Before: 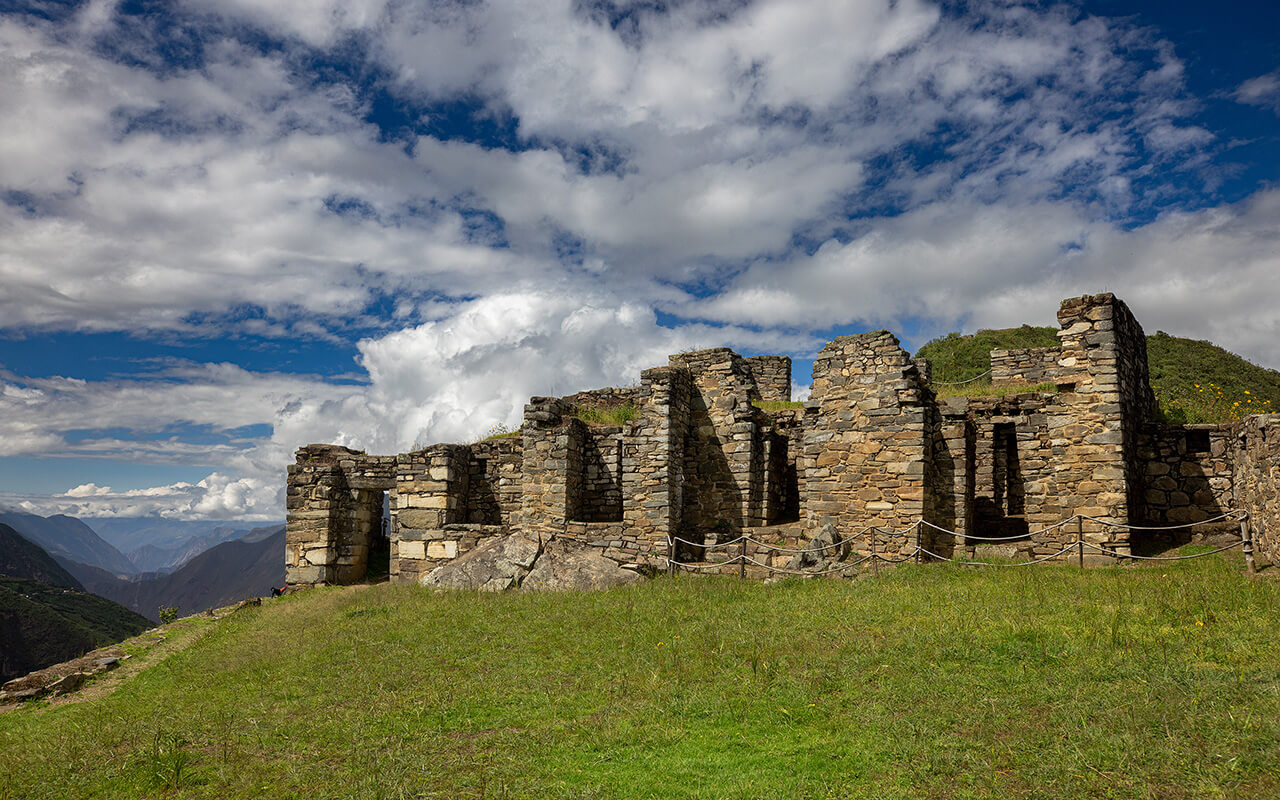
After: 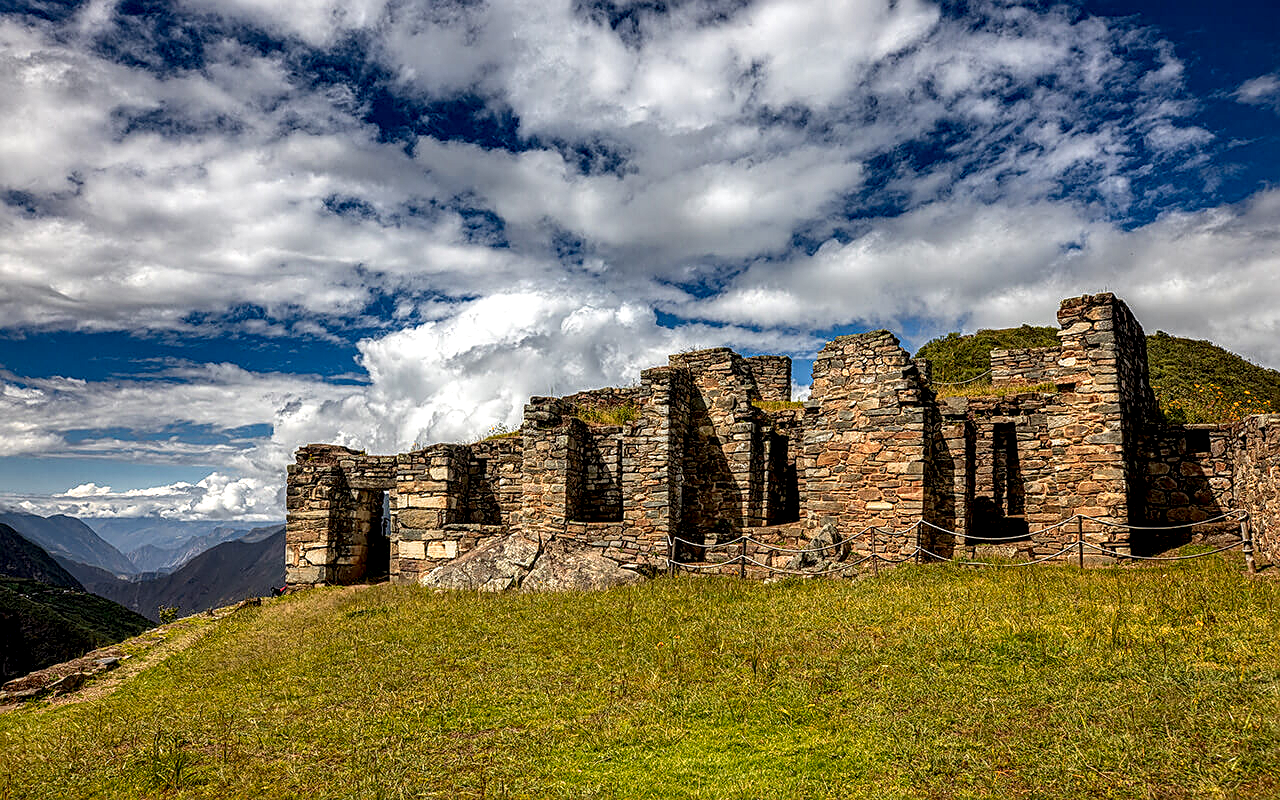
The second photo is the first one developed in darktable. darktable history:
exposure: black level correction 0, exposure 0 EV, compensate highlight preservation false
color zones: curves: ch1 [(0.24, 0.634) (0.75, 0.5)]; ch2 [(0.253, 0.437) (0.745, 0.491)]
levels: levels [0, 0.478, 1]
sharpen: on, module defaults
local contrast: highlights 19%, detail 188%
